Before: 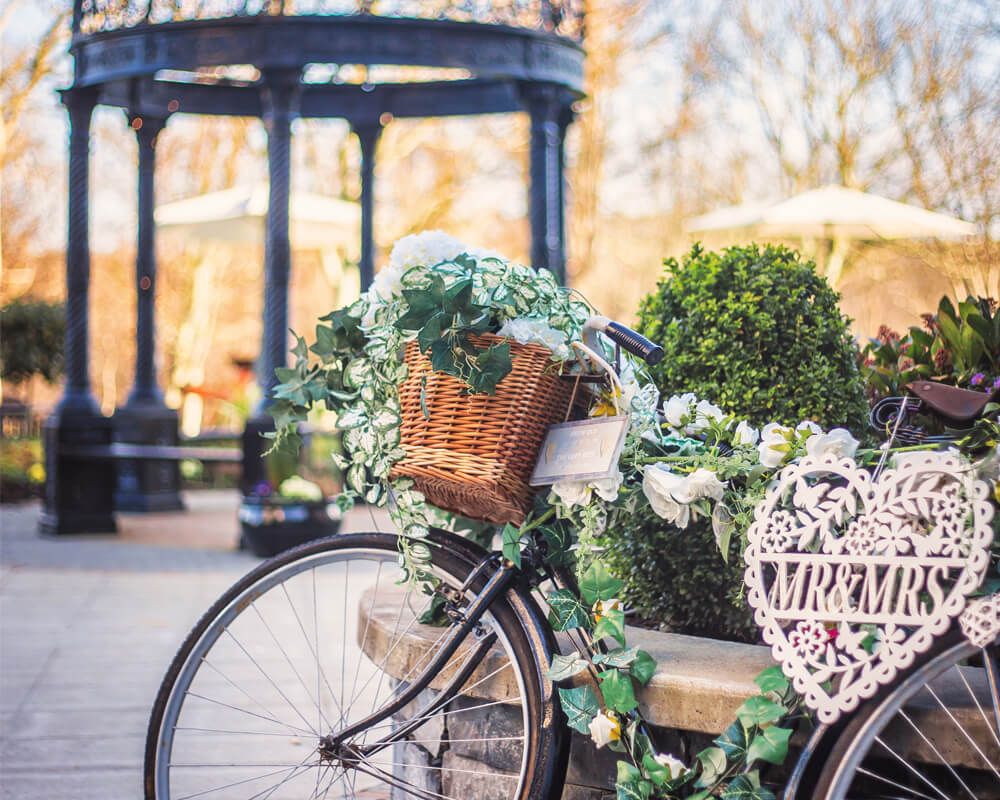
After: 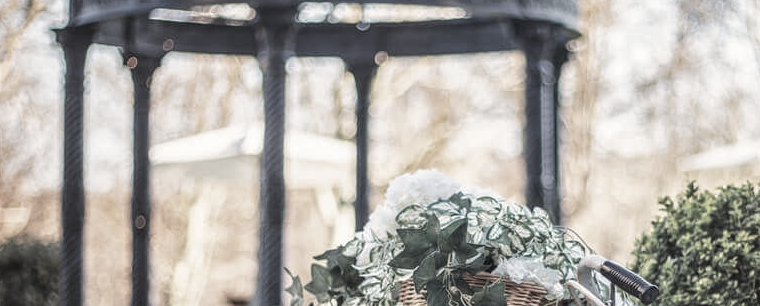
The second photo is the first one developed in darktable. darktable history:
color correction: highlights b* 0.031, saturation 0.294
crop: left 0.53%, top 7.631%, right 23.434%, bottom 54.117%
local contrast: on, module defaults
